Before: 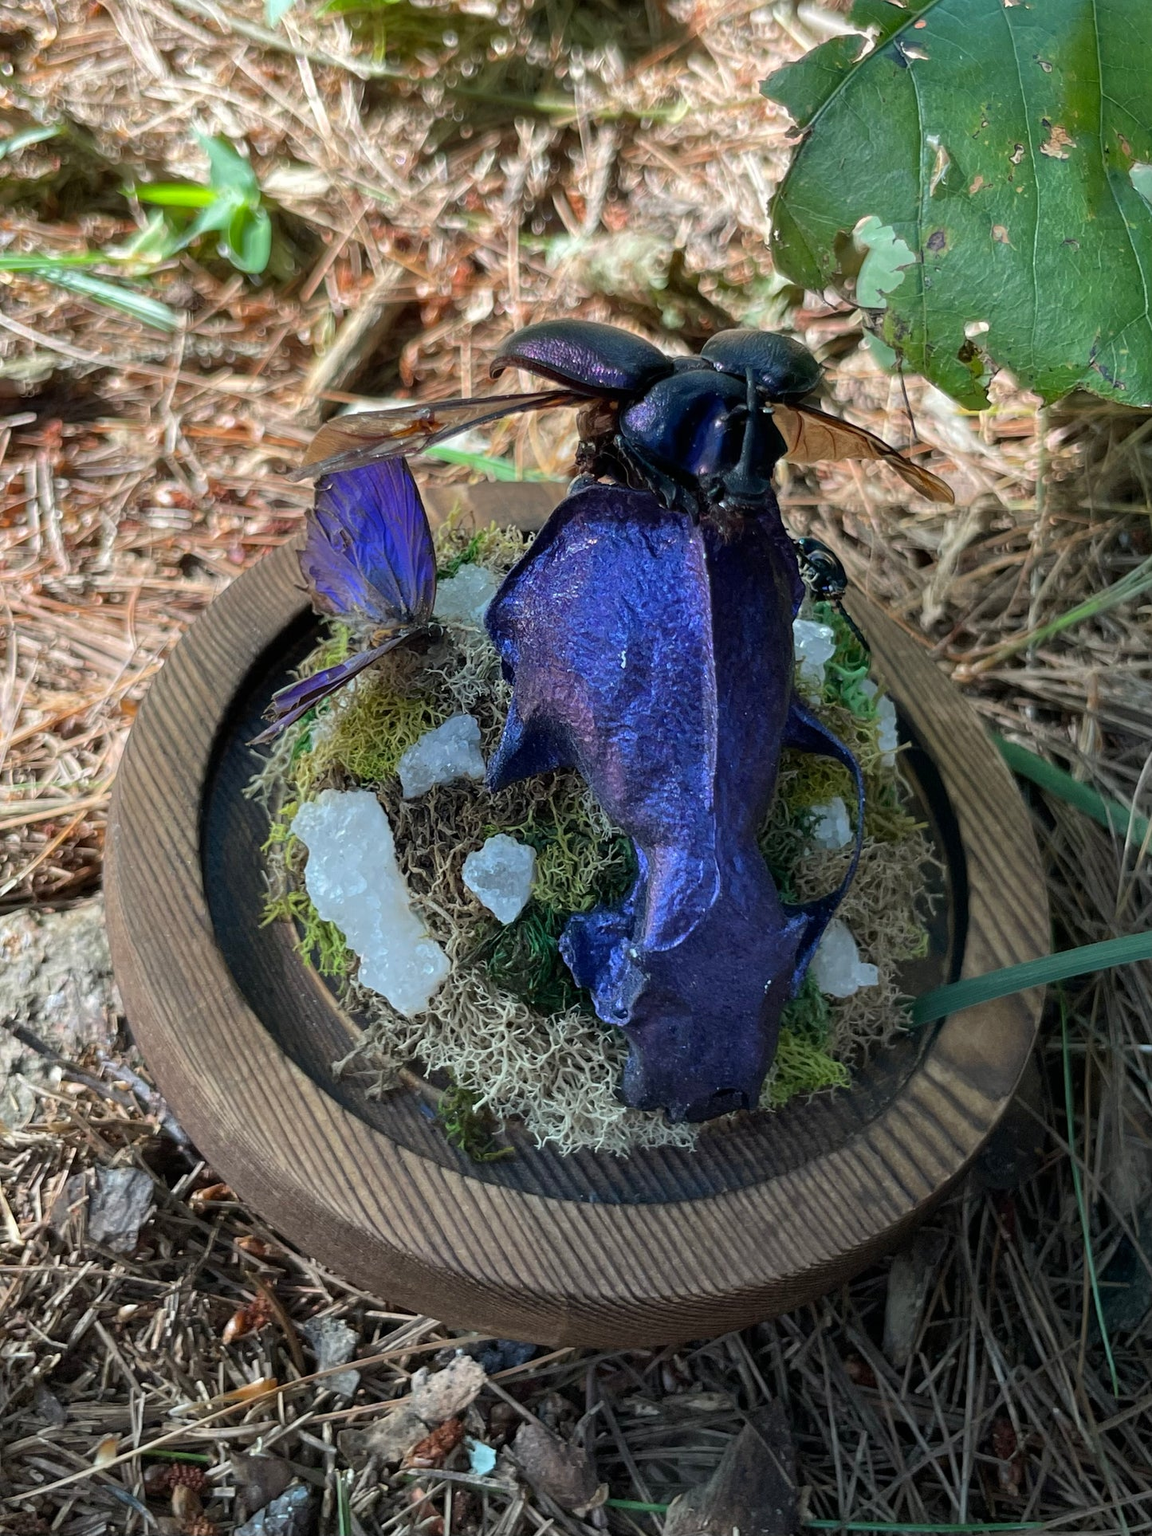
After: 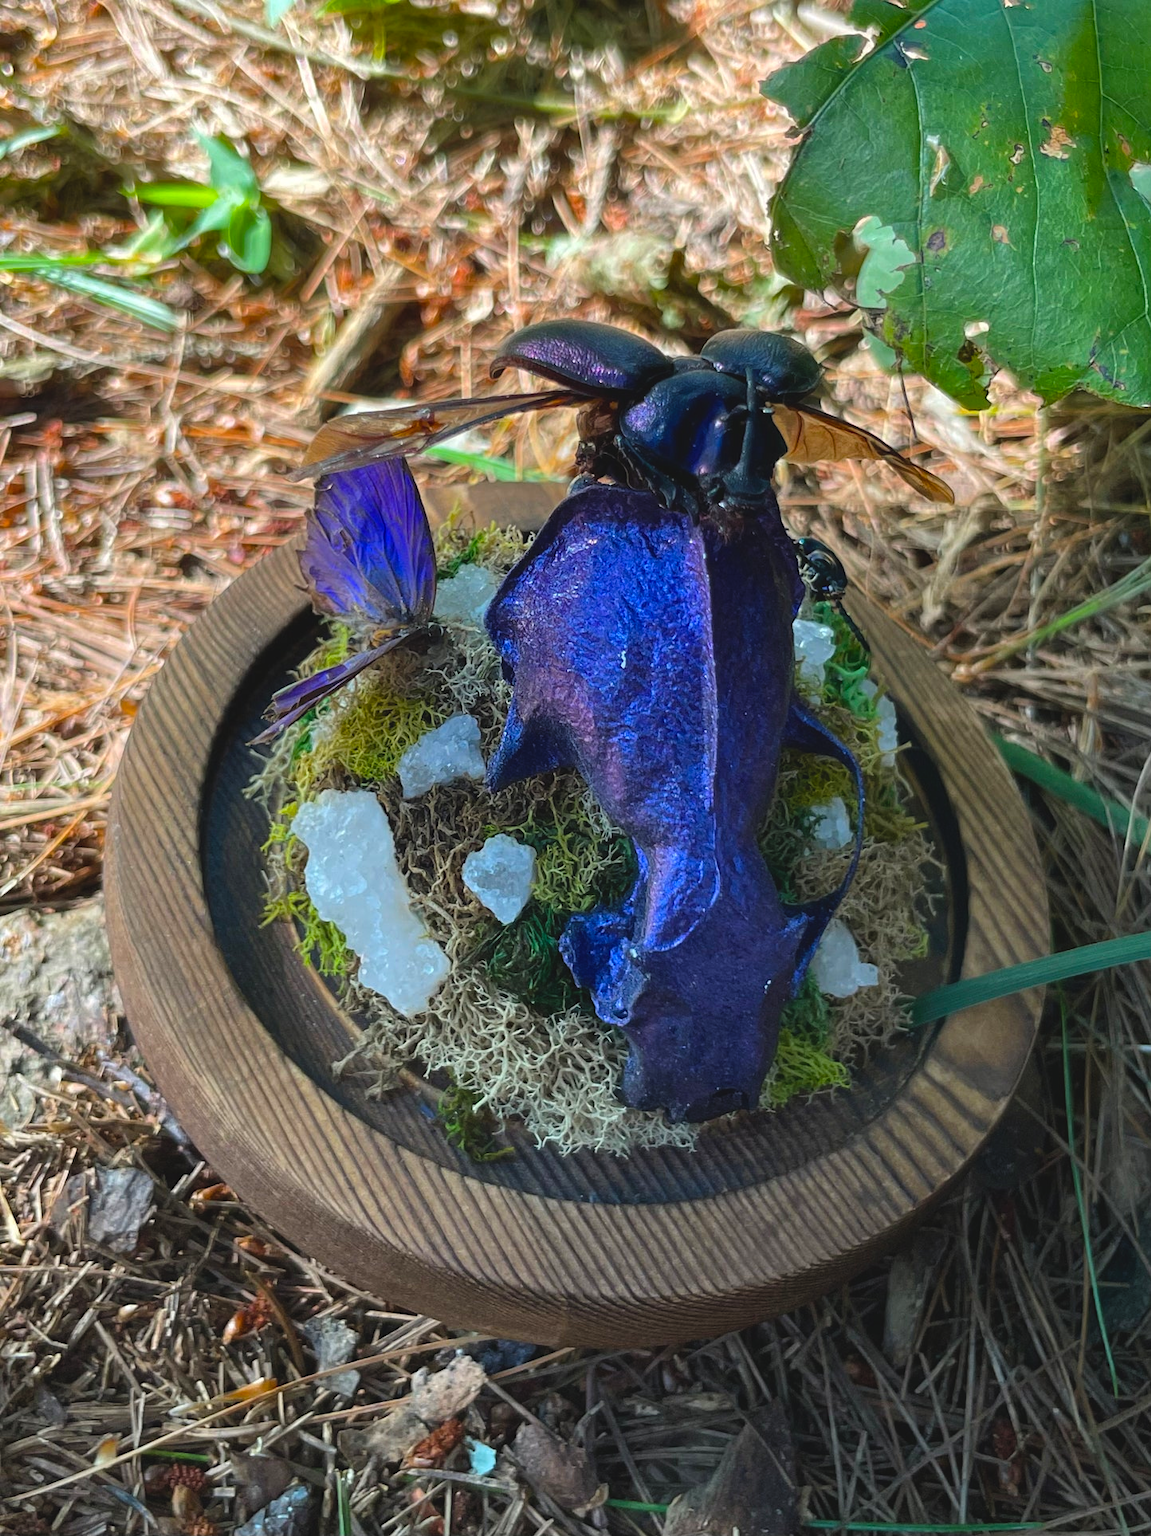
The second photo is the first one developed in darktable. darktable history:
color balance rgb: global offset › luminance 0.746%, perceptual saturation grading › global saturation 40.475%
